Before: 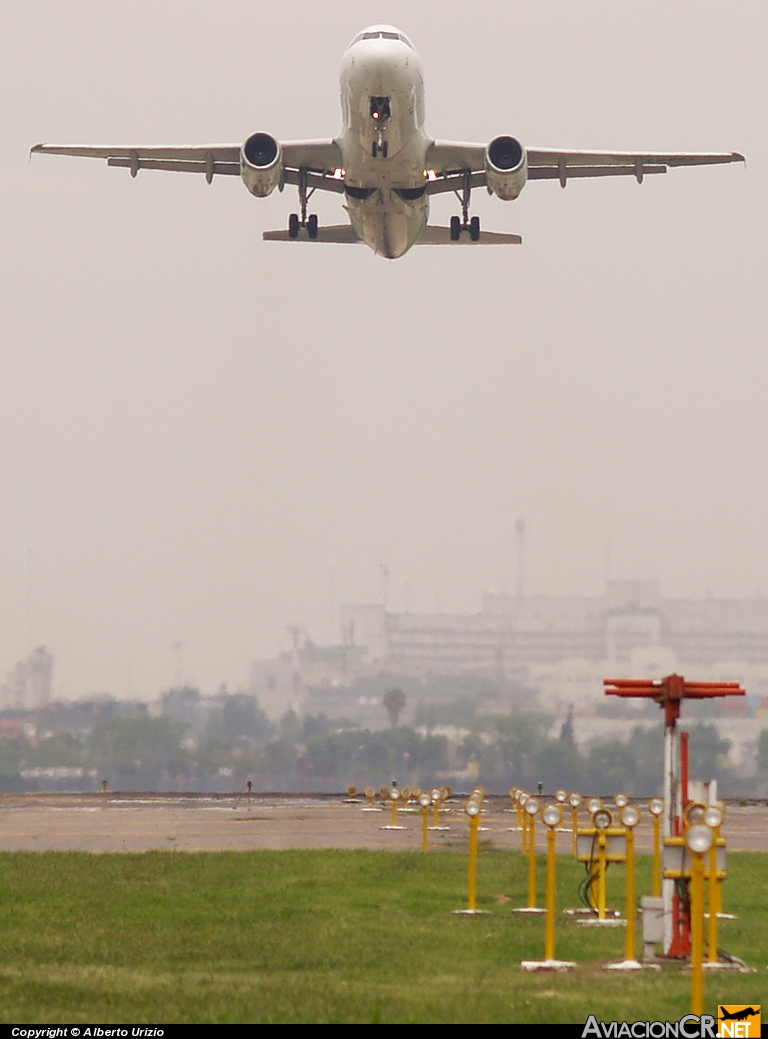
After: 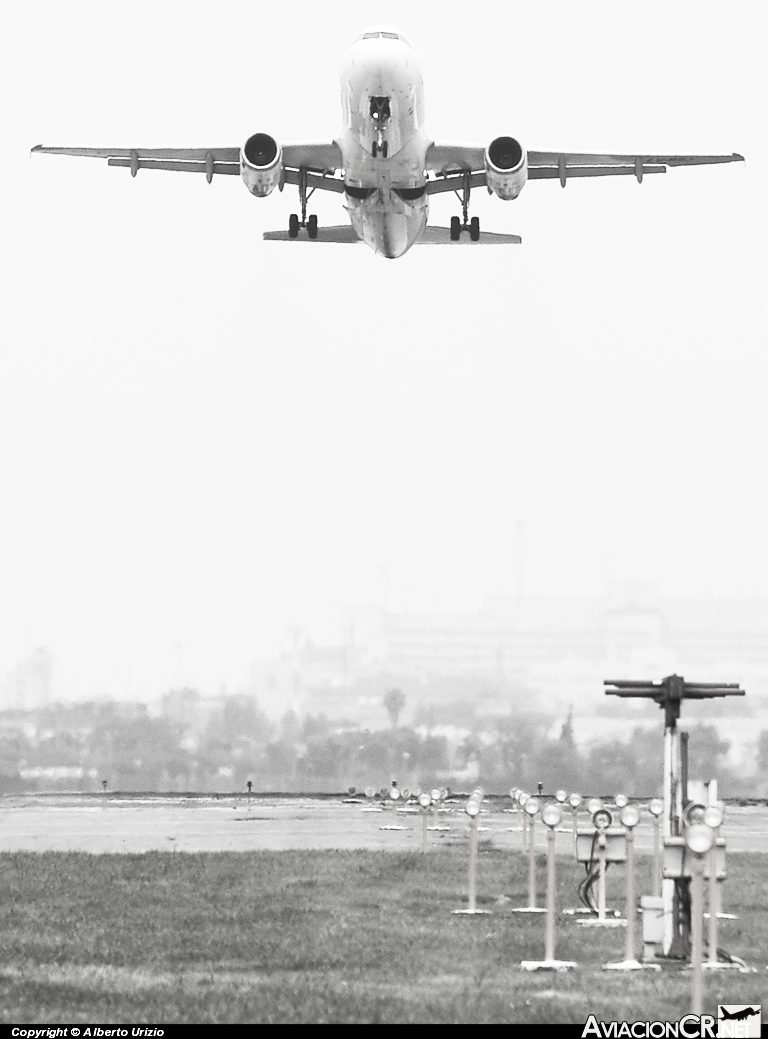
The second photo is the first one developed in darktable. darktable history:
contrast brightness saturation: contrast 0.521, brightness 0.45, saturation -0.988
